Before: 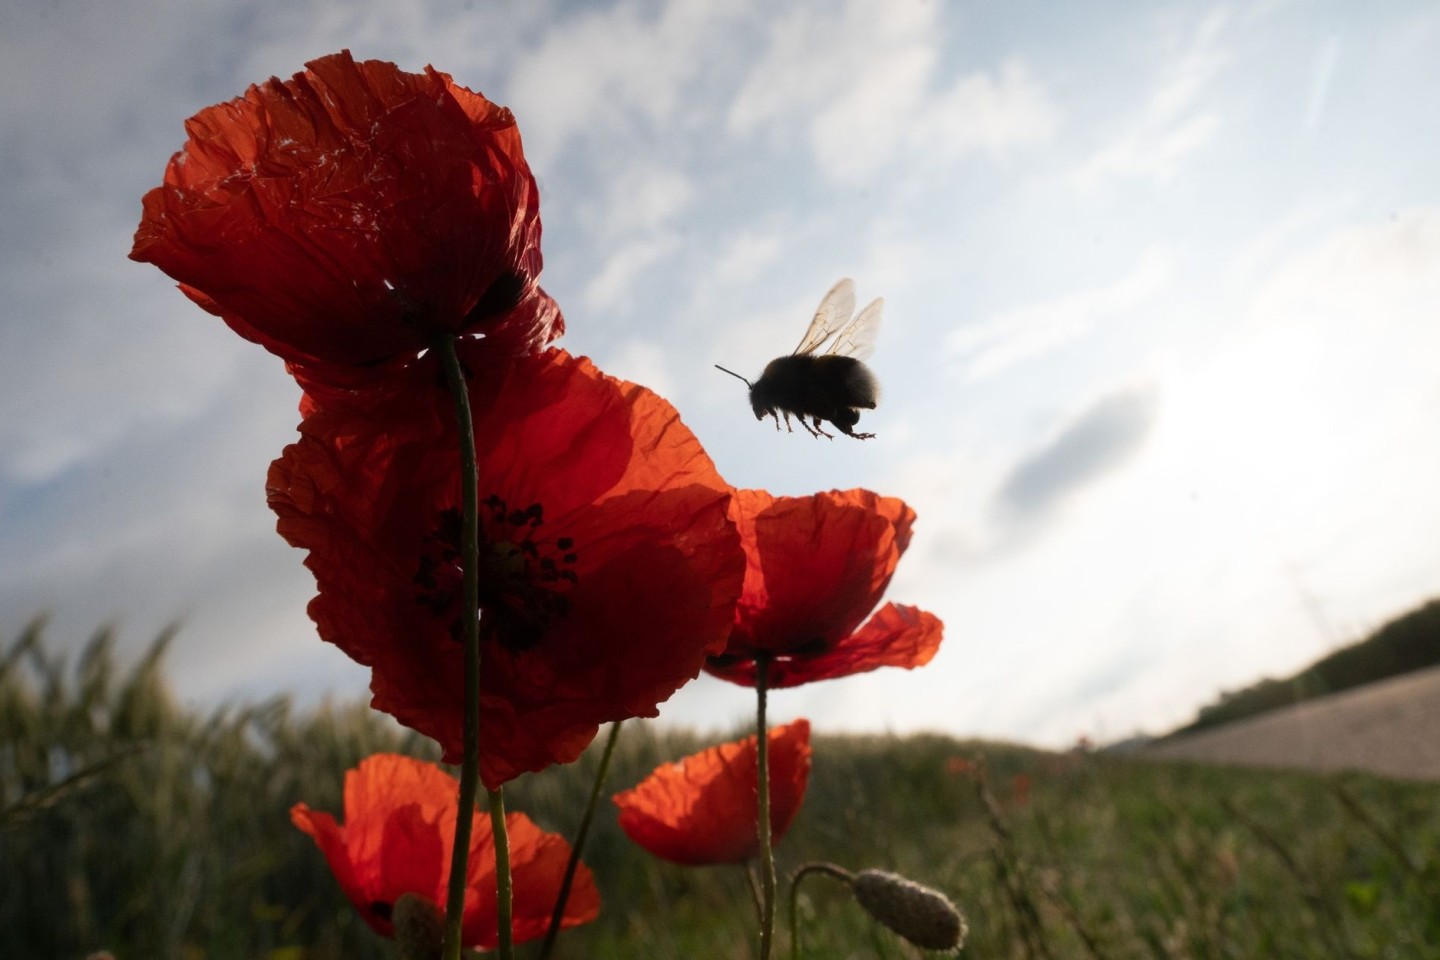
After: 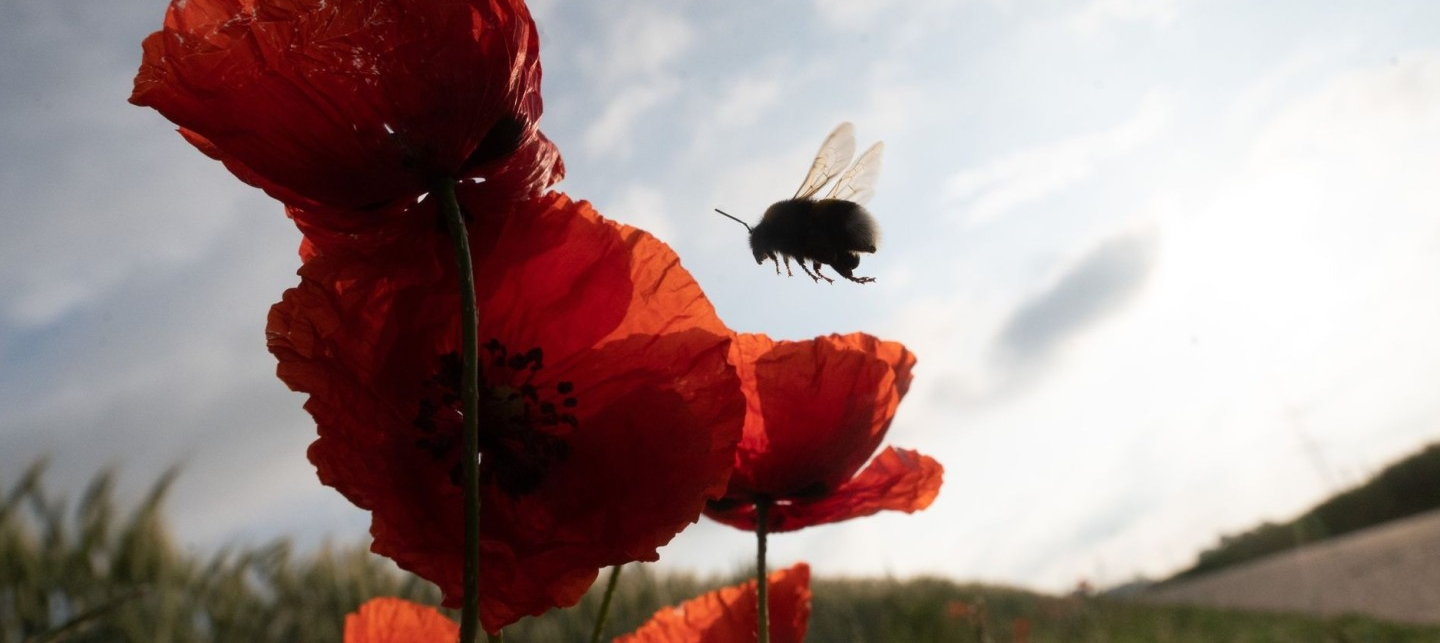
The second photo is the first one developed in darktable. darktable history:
crop: top 16.263%, bottom 16.727%
